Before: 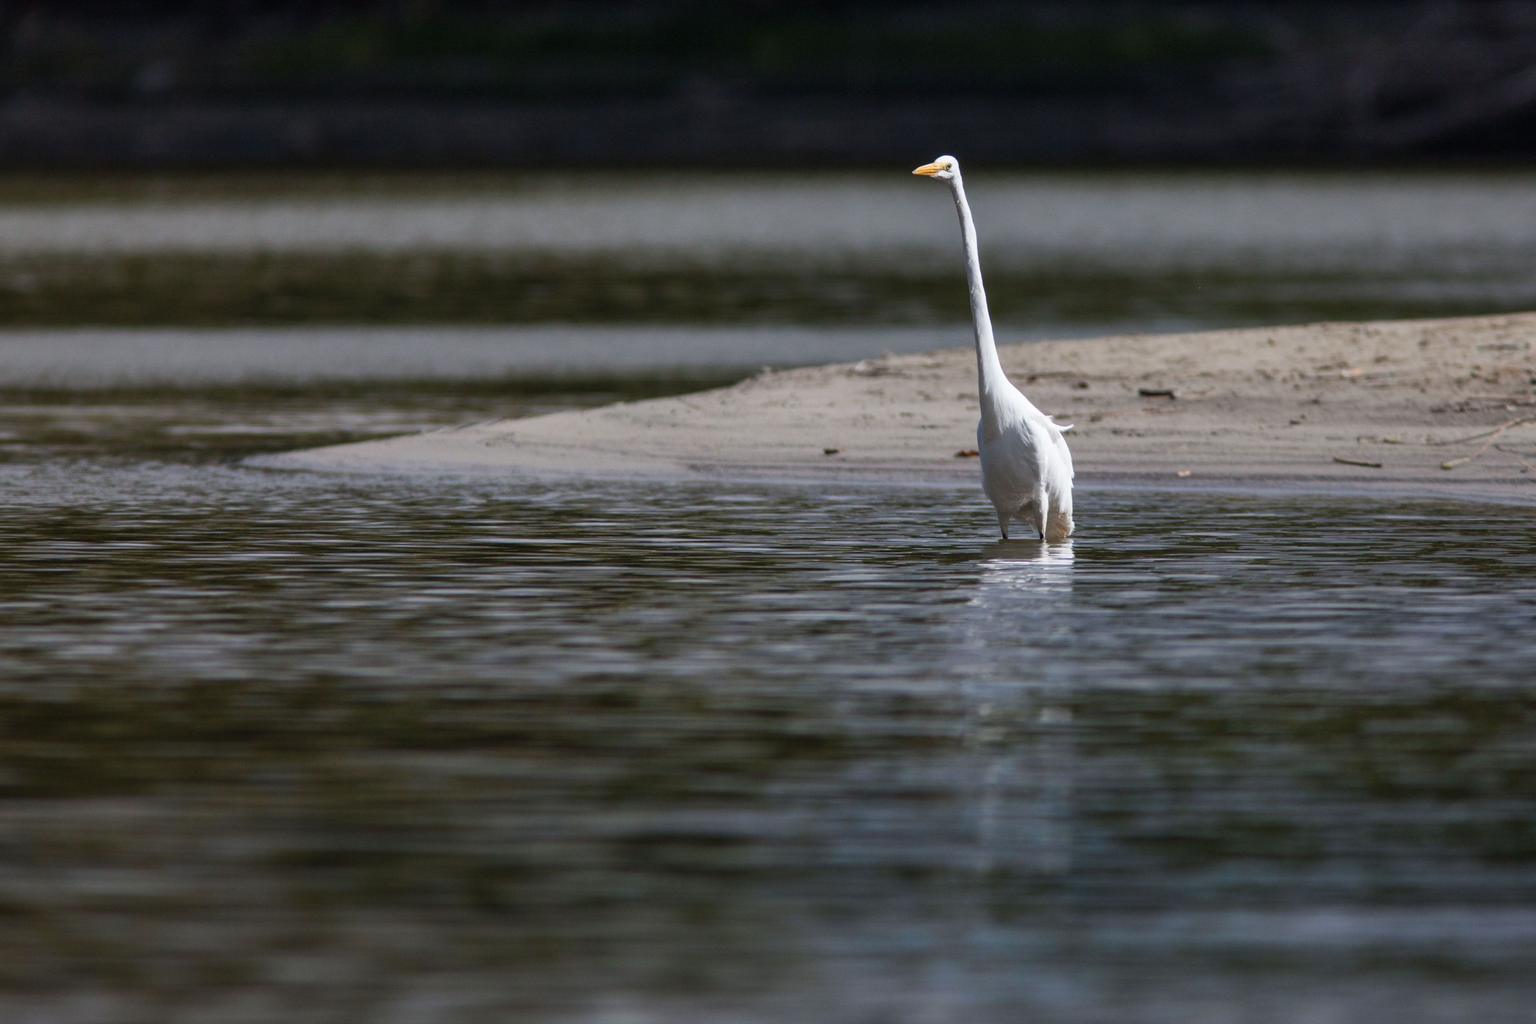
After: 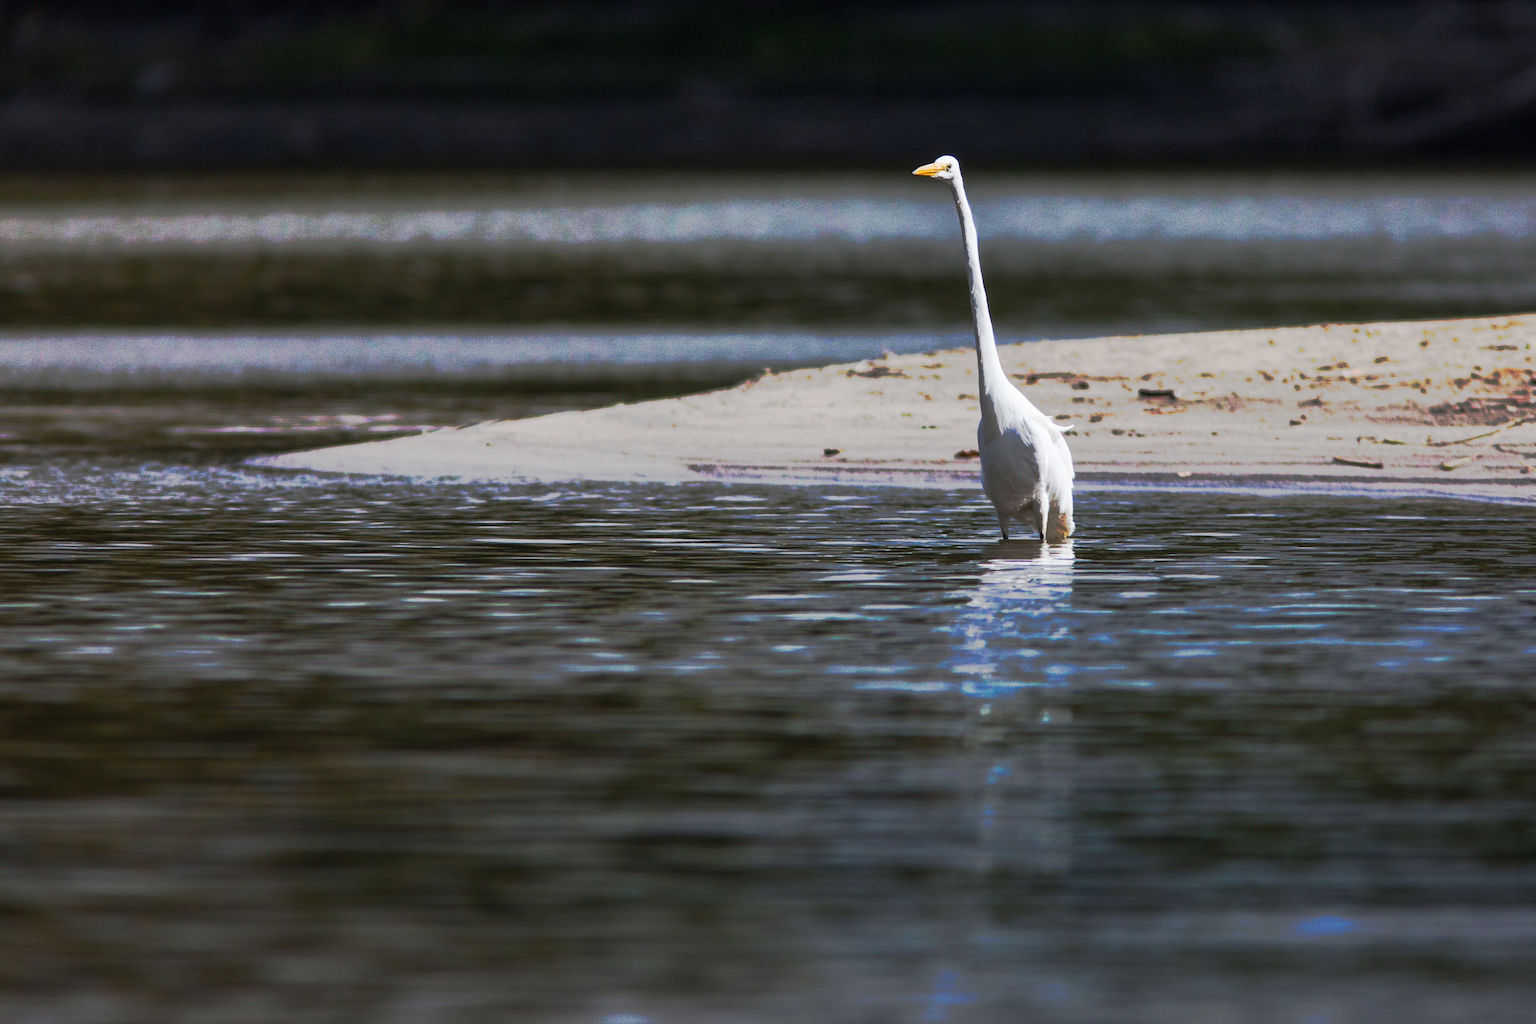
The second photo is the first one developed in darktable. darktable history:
tone curve: curves: ch0 [(0, 0) (0.003, 0.003) (0.011, 0.01) (0.025, 0.023) (0.044, 0.042) (0.069, 0.065) (0.1, 0.094) (0.136, 0.128) (0.177, 0.167) (0.224, 0.211) (0.277, 0.261) (0.335, 0.316) (0.399, 0.376) (0.468, 0.441) (0.543, 0.685) (0.623, 0.741) (0.709, 0.8) (0.801, 0.863) (0.898, 0.929) (1, 1)], preserve colors none
